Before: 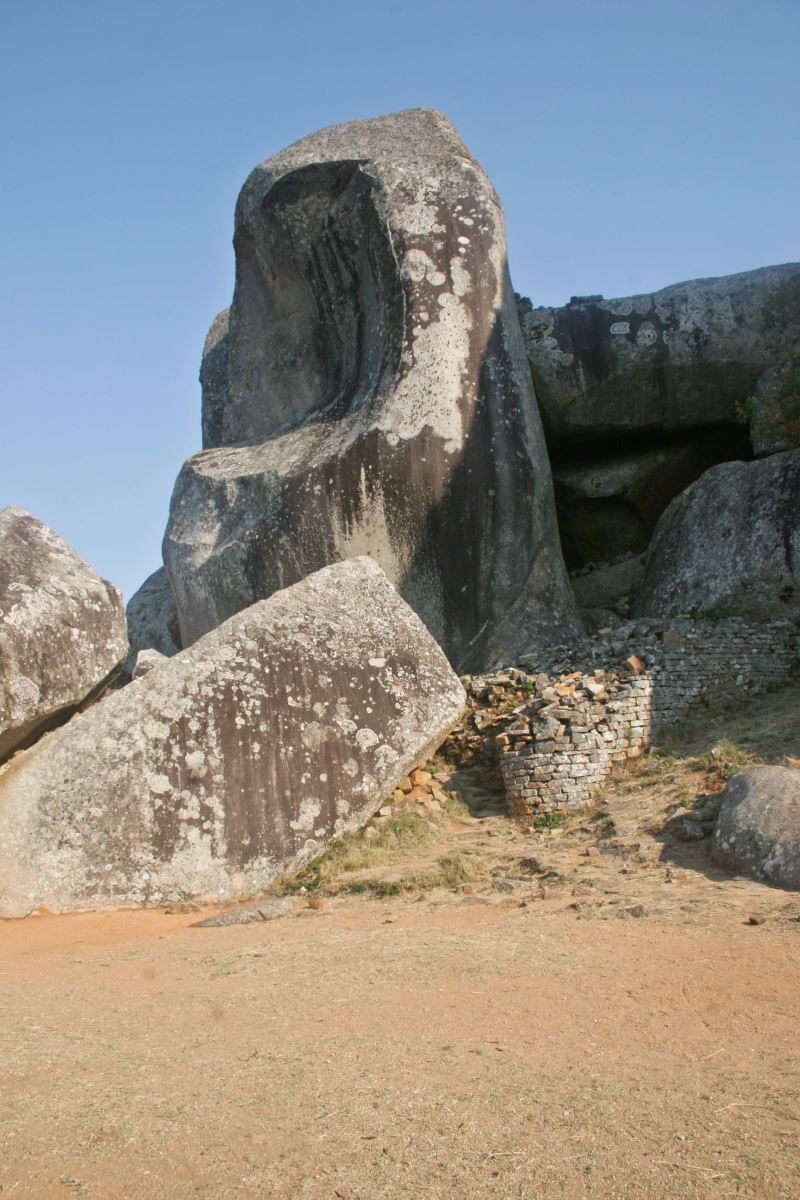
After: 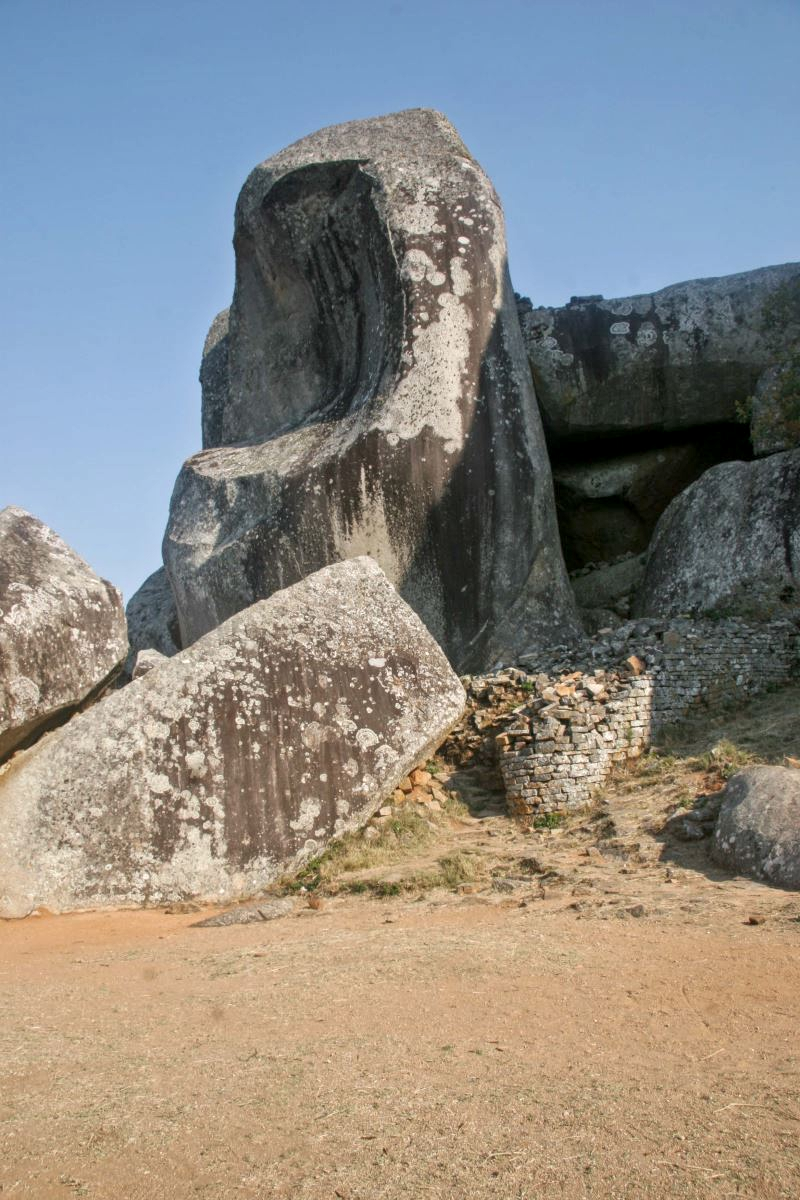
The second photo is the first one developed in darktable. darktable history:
local contrast: on, module defaults
shadows and highlights: shadows 37.27, highlights -28.18, soften with gaussian
